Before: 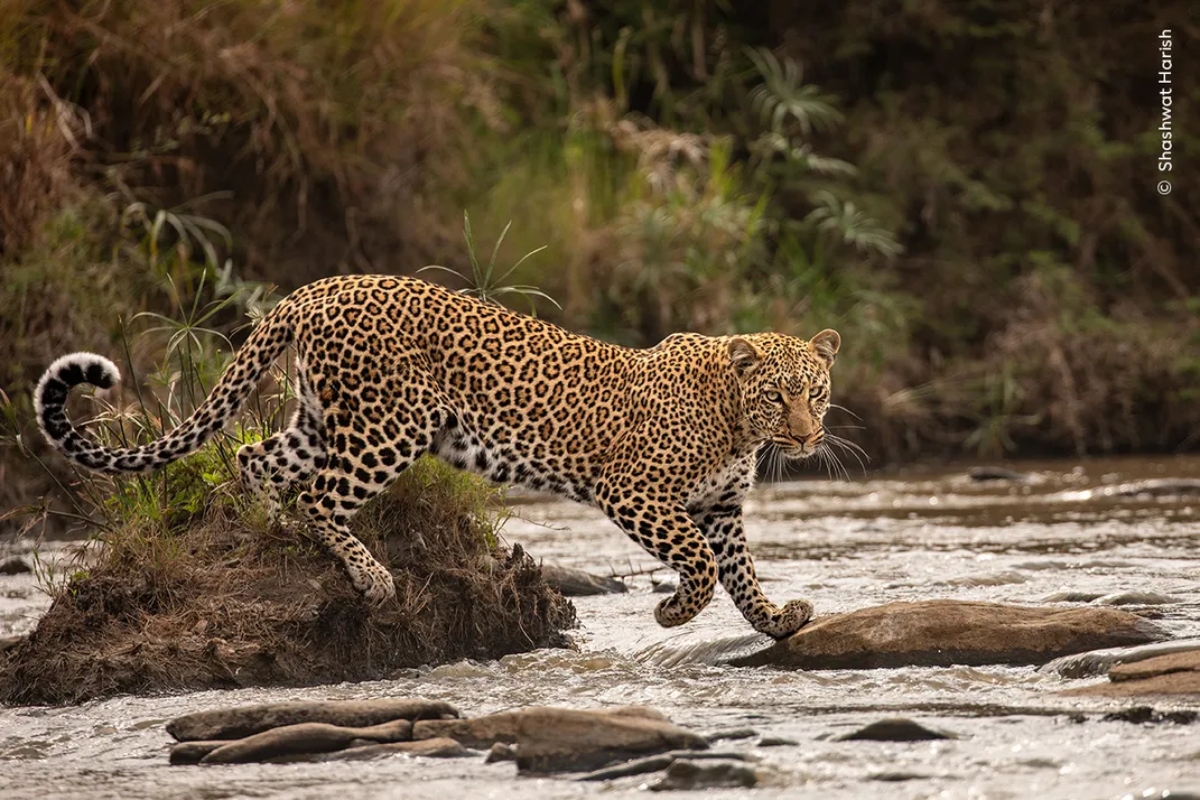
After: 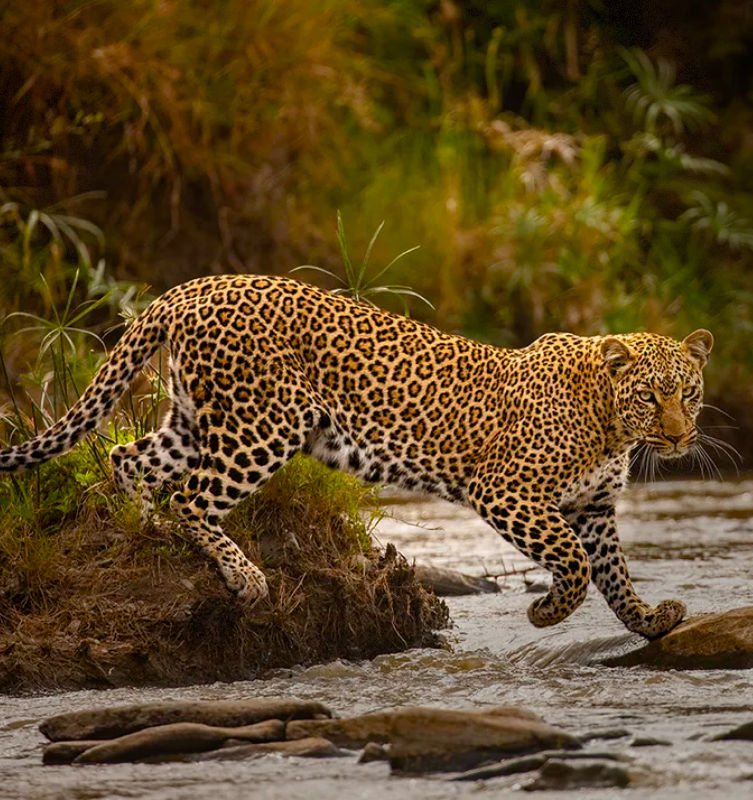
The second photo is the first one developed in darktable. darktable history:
crop: left 10.644%, right 26.528%
exposure: exposure -0.072 EV, compensate highlight preservation false
vignetting: fall-off start 68.33%, fall-off radius 30%, saturation 0.042, center (-0.066, -0.311), width/height ratio 0.992, shape 0.85, dithering 8-bit output
color balance rgb: perceptual saturation grading › global saturation 45%, perceptual saturation grading › highlights -25%, perceptual saturation grading › shadows 50%, perceptual brilliance grading › global brilliance 3%, global vibrance 3%
